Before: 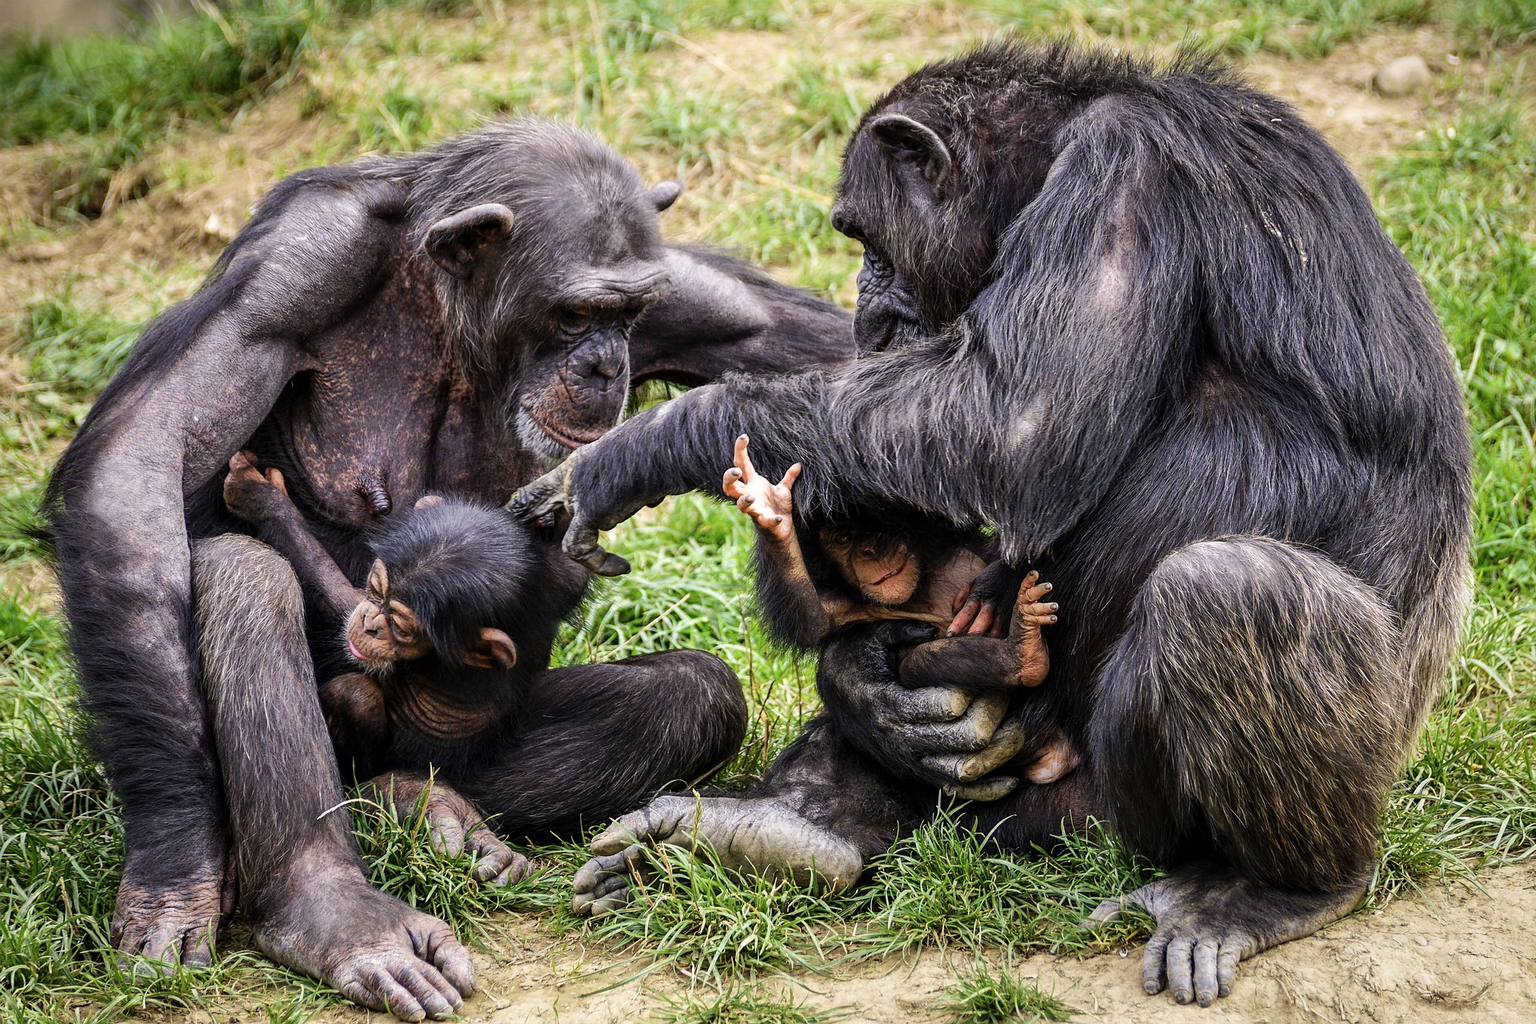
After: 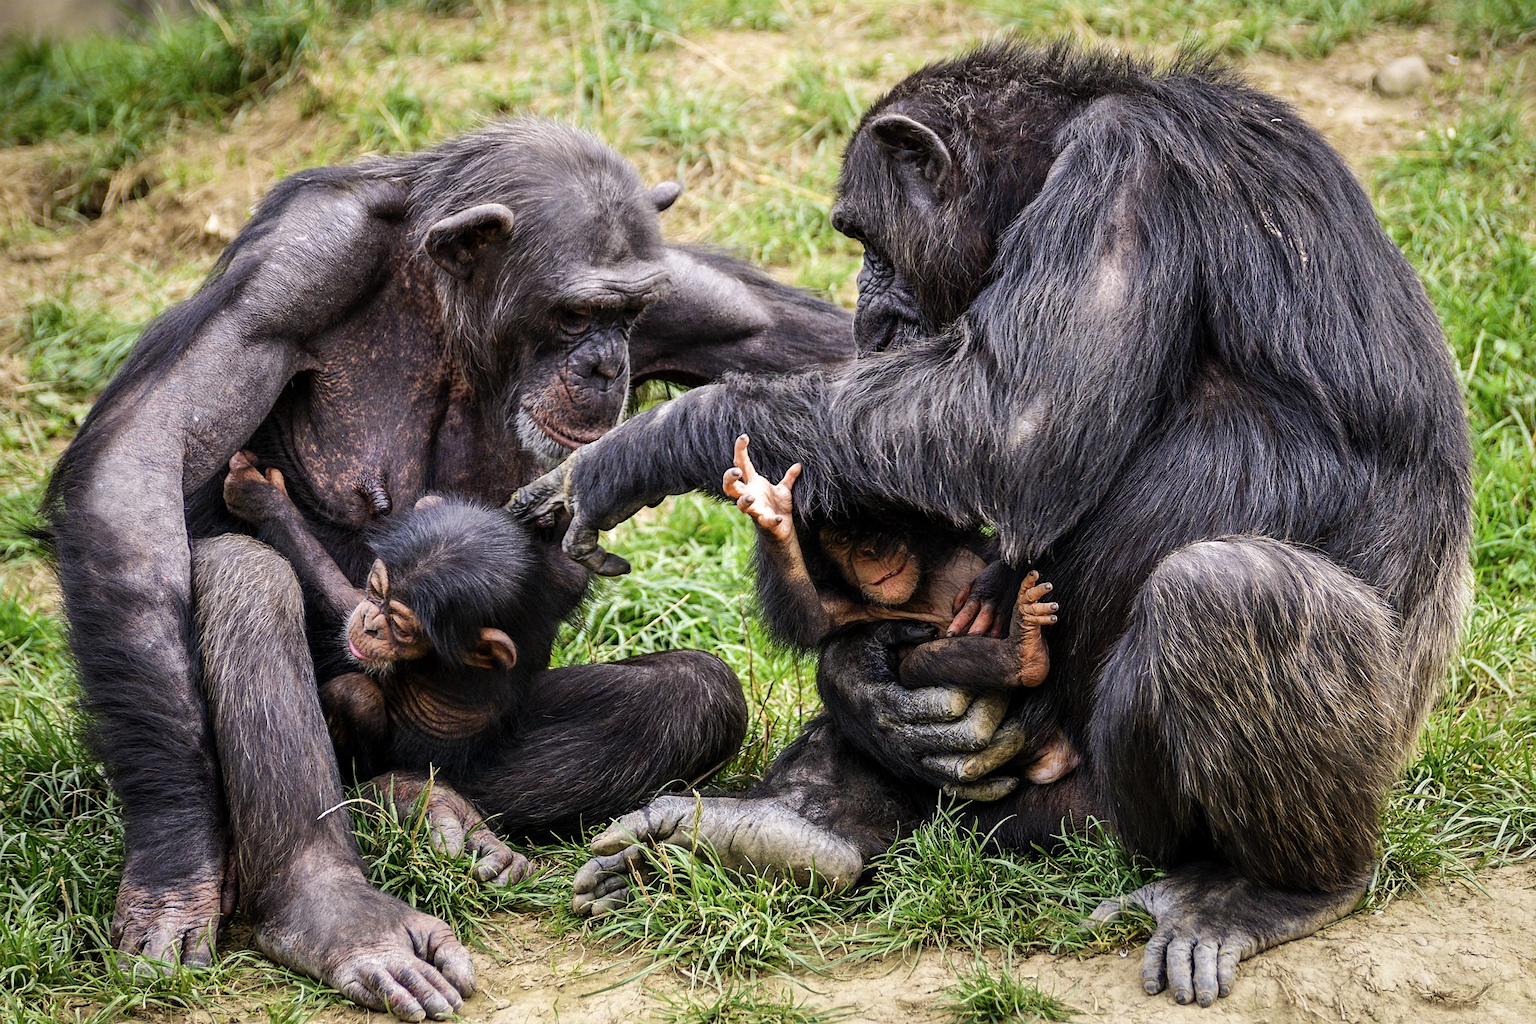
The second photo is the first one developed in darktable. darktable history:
tone equalizer: -7 EV 0.12 EV, edges refinement/feathering 500, mask exposure compensation -1.57 EV, preserve details no
